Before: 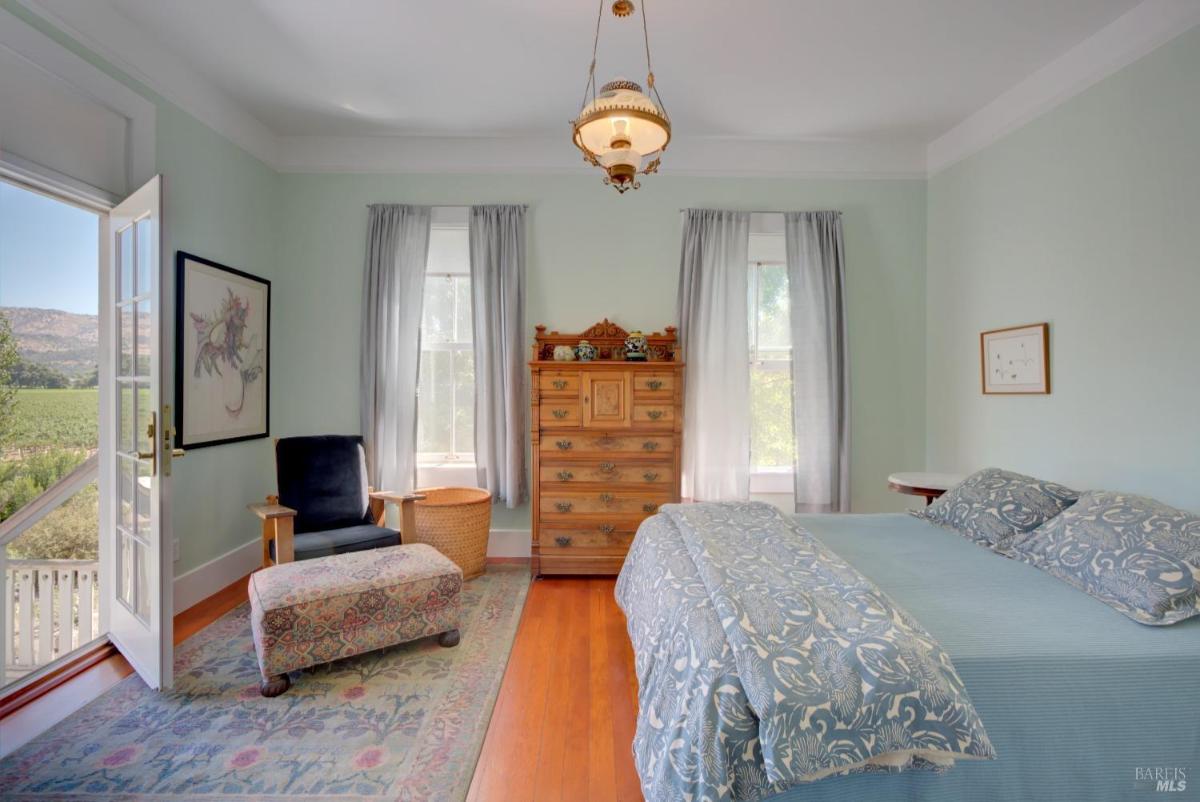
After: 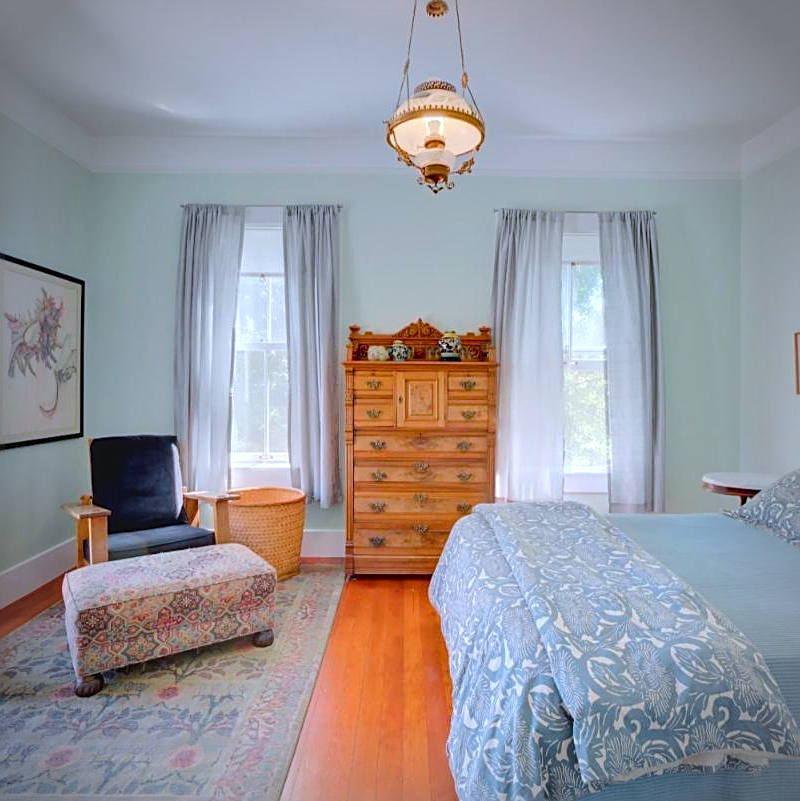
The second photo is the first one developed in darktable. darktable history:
sharpen: on, module defaults
exposure: black level correction -0.005, exposure 0.052 EV, compensate exposure bias true, compensate highlight preservation false
vignetting: automatic ratio true
crop and rotate: left 15.537%, right 17.755%
local contrast: highlights 101%, shadows 98%, detail 119%, midtone range 0.2
color balance rgb: perceptual saturation grading › global saturation 20%, perceptual saturation grading › highlights -25.206%, perceptual saturation grading › shadows 24.741%, perceptual brilliance grading › mid-tones 10.512%, perceptual brilliance grading › shadows 14.463%, global vibrance 20%
color correction: highlights a* -2.23, highlights b* -18.11
